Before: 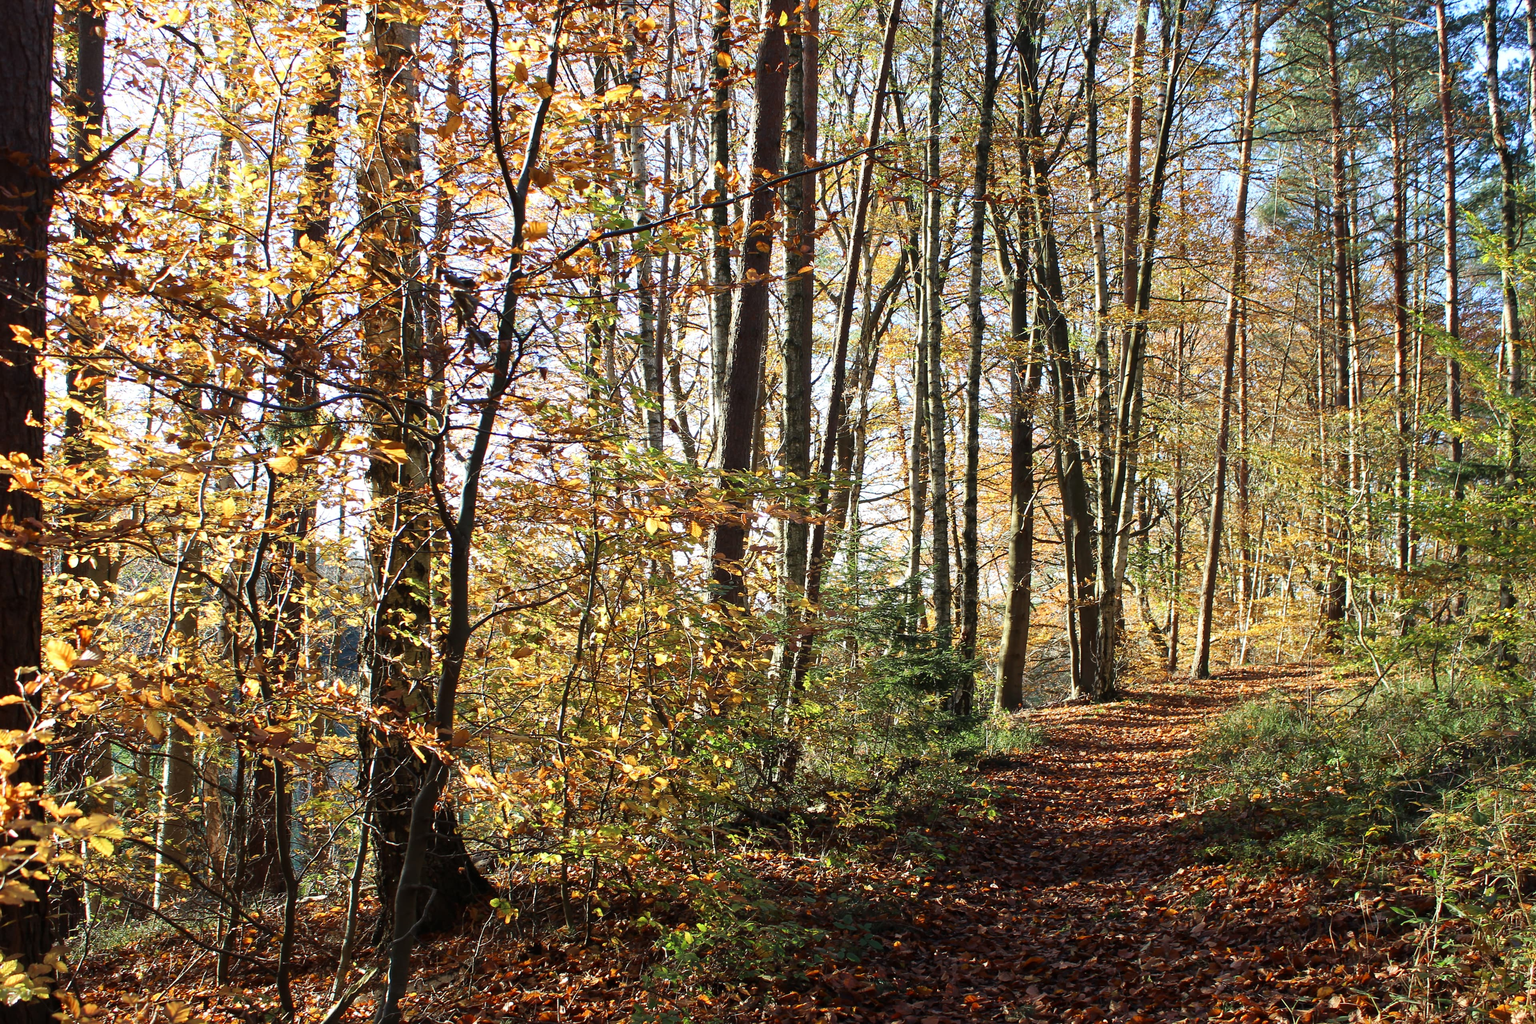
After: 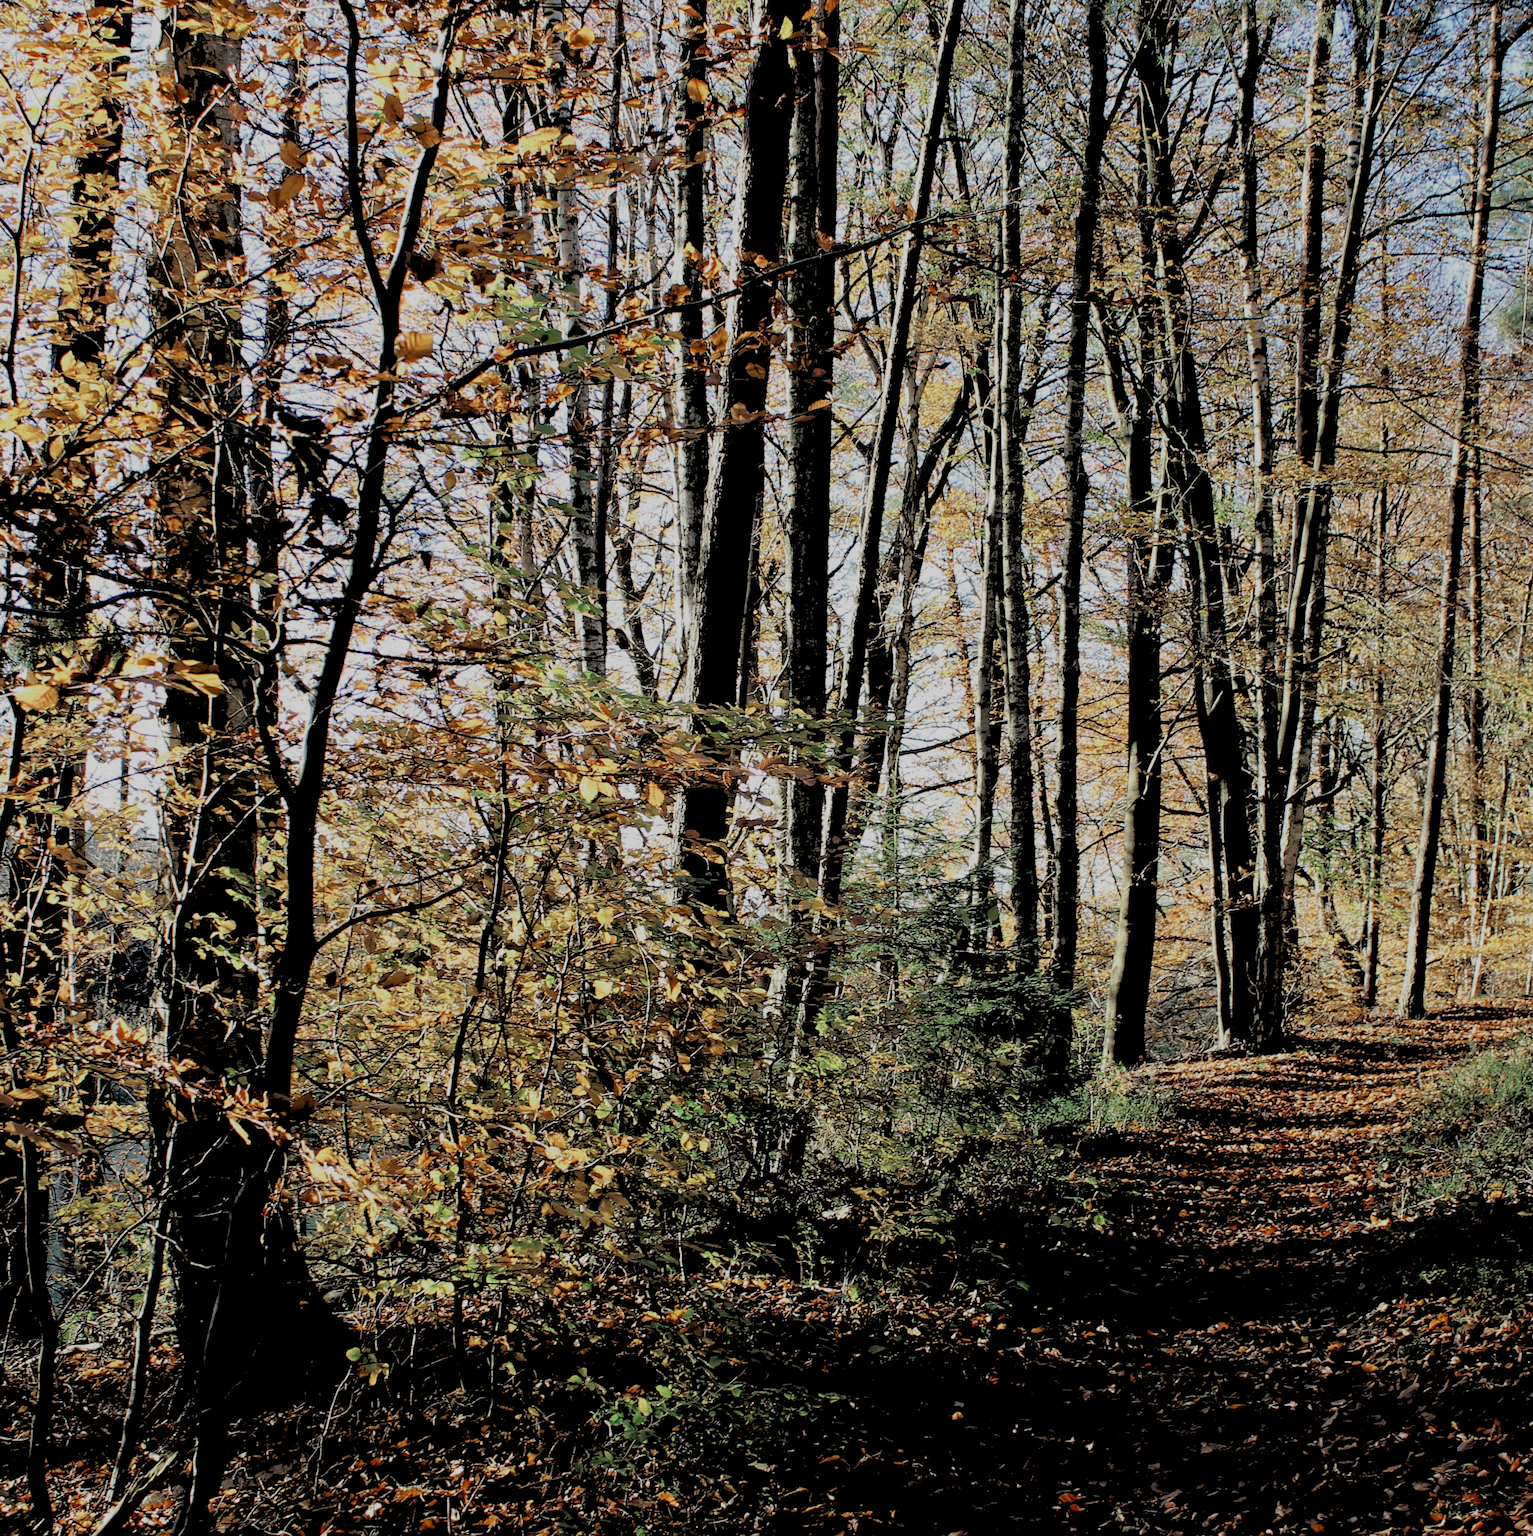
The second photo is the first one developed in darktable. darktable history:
crop: left 16.899%, right 16.556%
exposure: exposure -1 EV, compensate highlight preservation false
white balance: emerald 1
rgb levels: levels [[0.027, 0.429, 0.996], [0, 0.5, 1], [0, 0.5, 1]]
color zones: curves: ch0 [(0, 0.5) (0.125, 0.4) (0.25, 0.5) (0.375, 0.4) (0.5, 0.4) (0.625, 0.35) (0.75, 0.35) (0.875, 0.5)]; ch1 [(0, 0.35) (0.125, 0.45) (0.25, 0.35) (0.375, 0.35) (0.5, 0.35) (0.625, 0.35) (0.75, 0.45) (0.875, 0.35)]; ch2 [(0, 0.6) (0.125, 0.5) (0.25, 0.5) (0.375, 0.6) (0.5, 0.6) (0.625, 0.5) (0.75, 0.5) (0.875, 0.5)]
